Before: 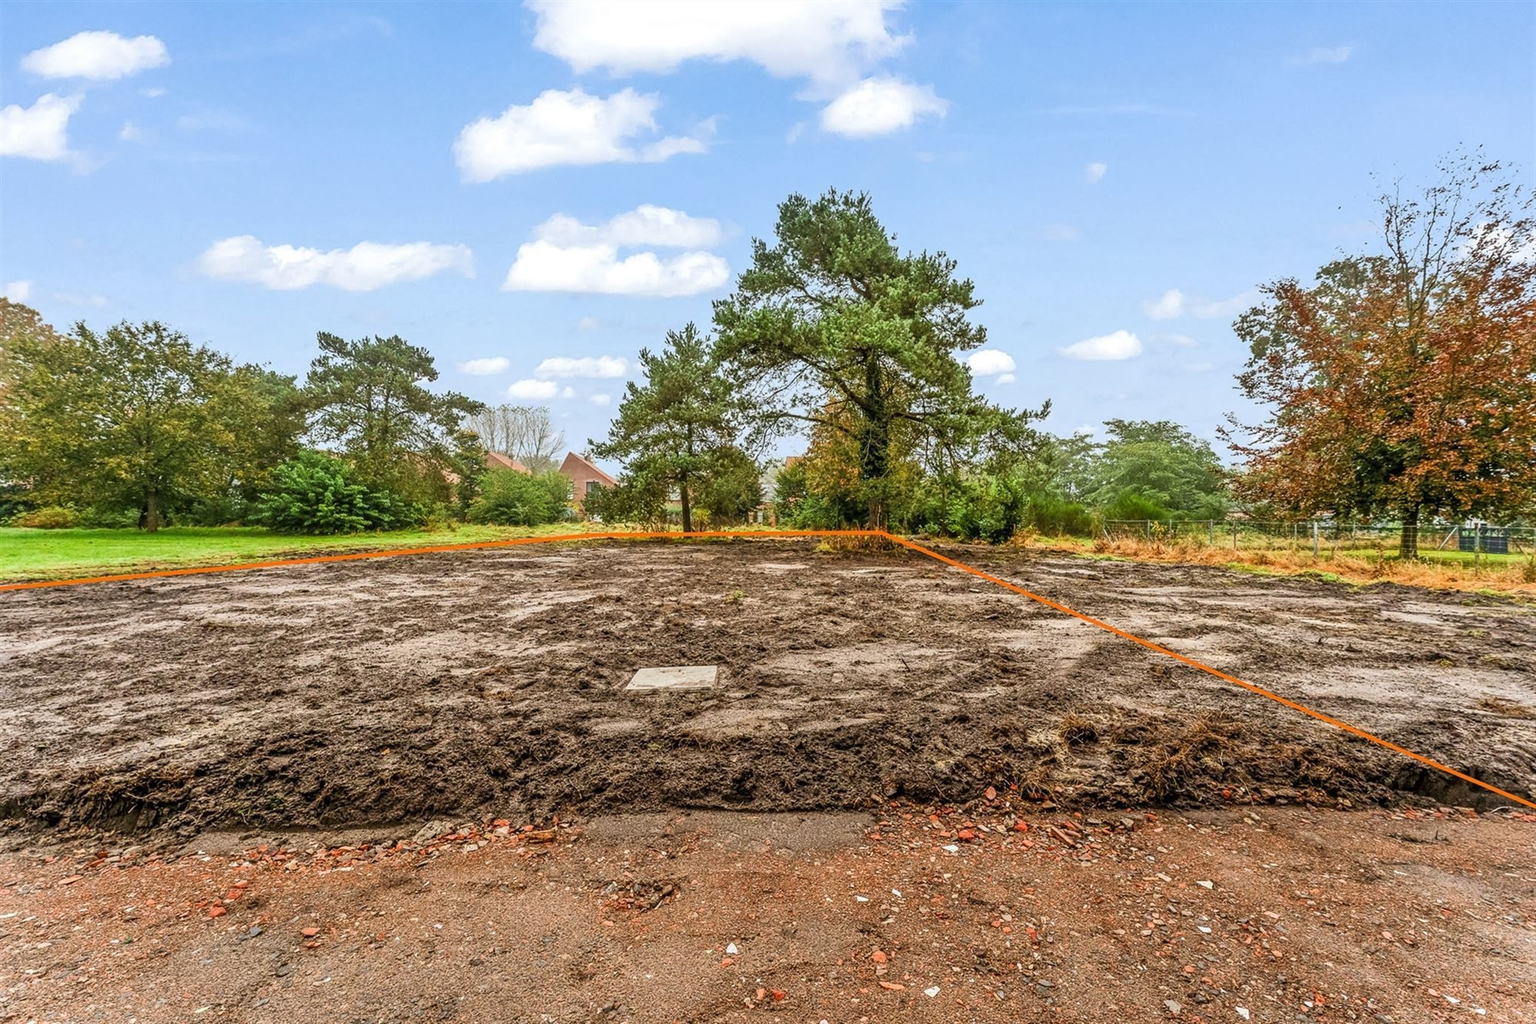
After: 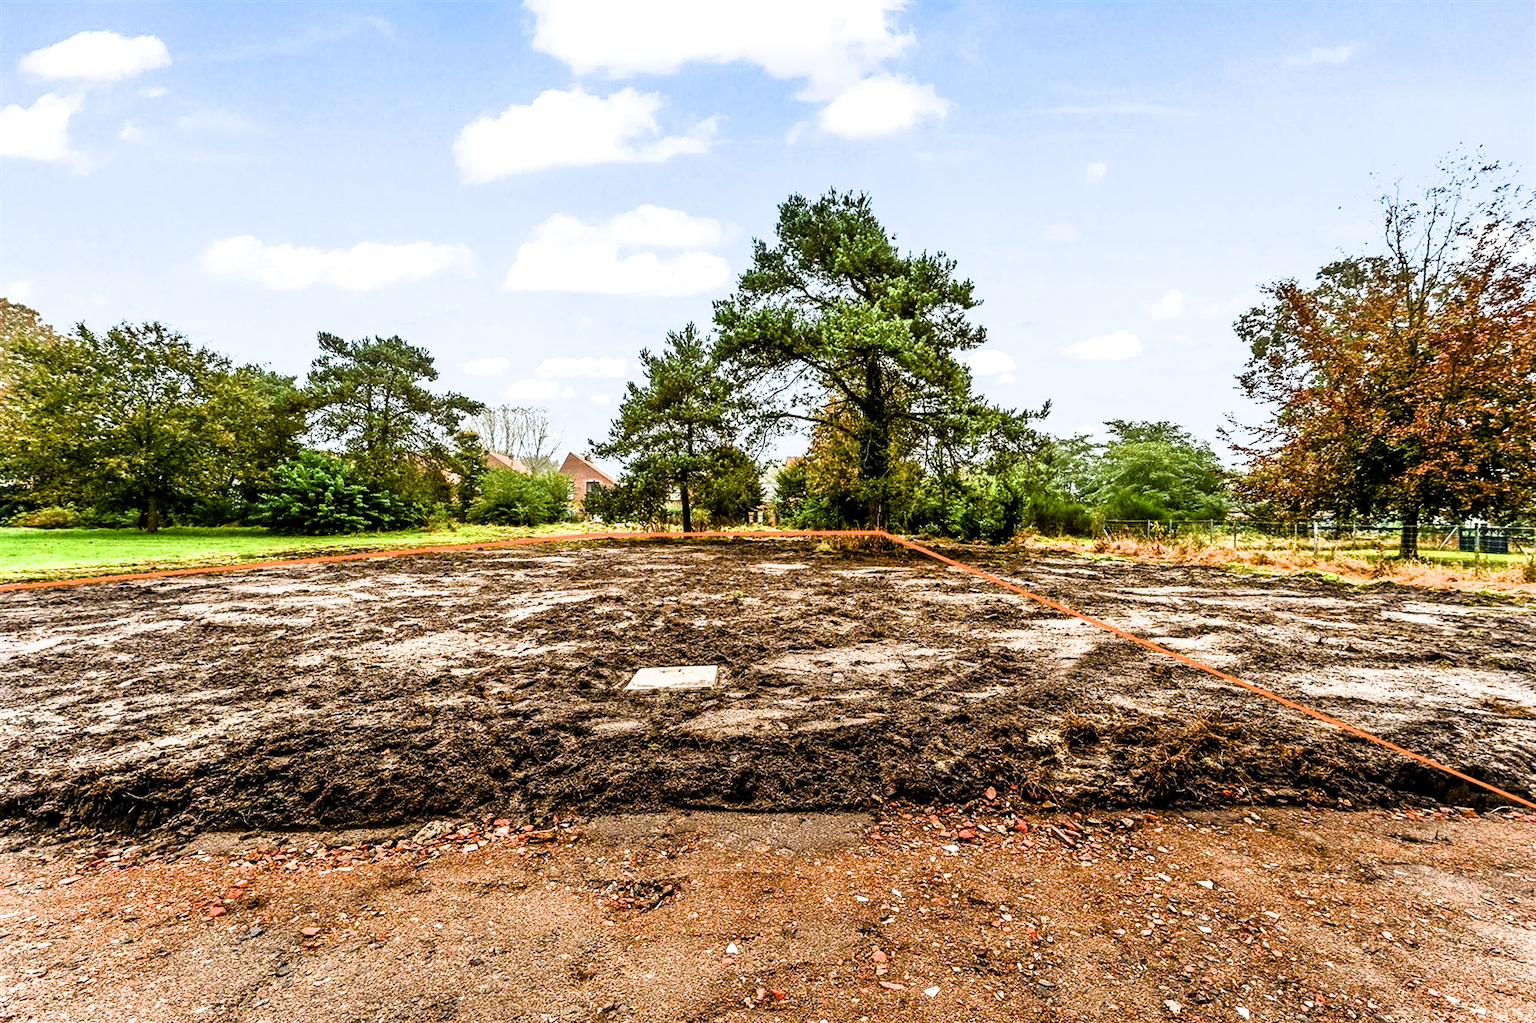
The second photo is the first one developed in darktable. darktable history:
color balance rgb: power › hue 60.98°, perceptual saturation grading › global saturation 34.875%, perceptual saturation grading › highlights -25.302%, perceptual saturation grading › shadows 25.146%, global vibrance 20%
levels: mode automatic, levels [0, 0.476, 0.951]
filmic rgb: black relative exposure -8.3 EV, white relative exposure 2.2 EV, hardness 7.15, latitude 84.97%, contrast 1.7, highlights saturation mix -4%, shadows ↔ highlights balance -2.81%
